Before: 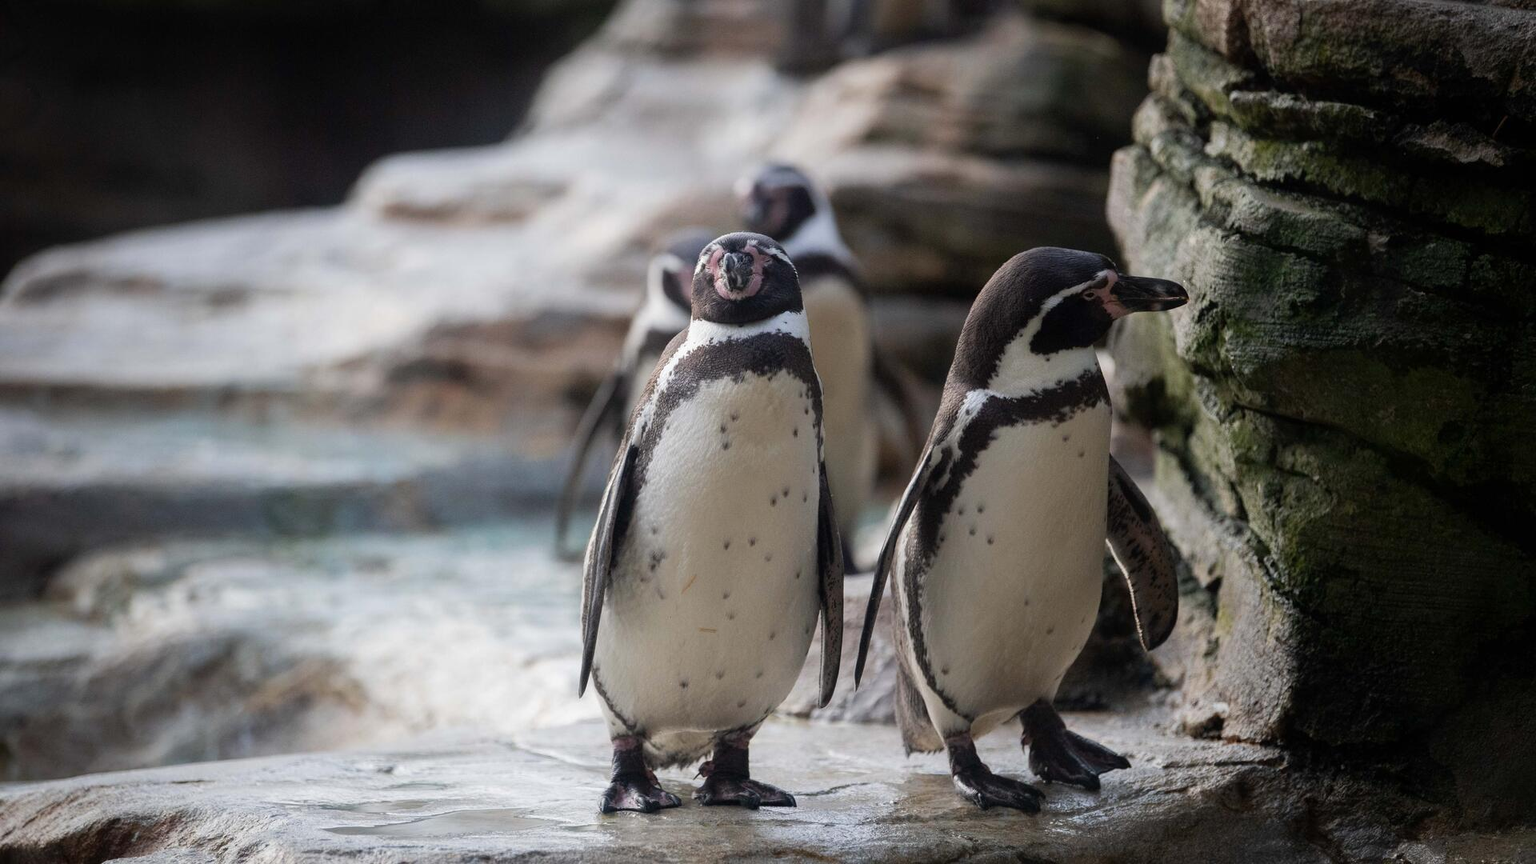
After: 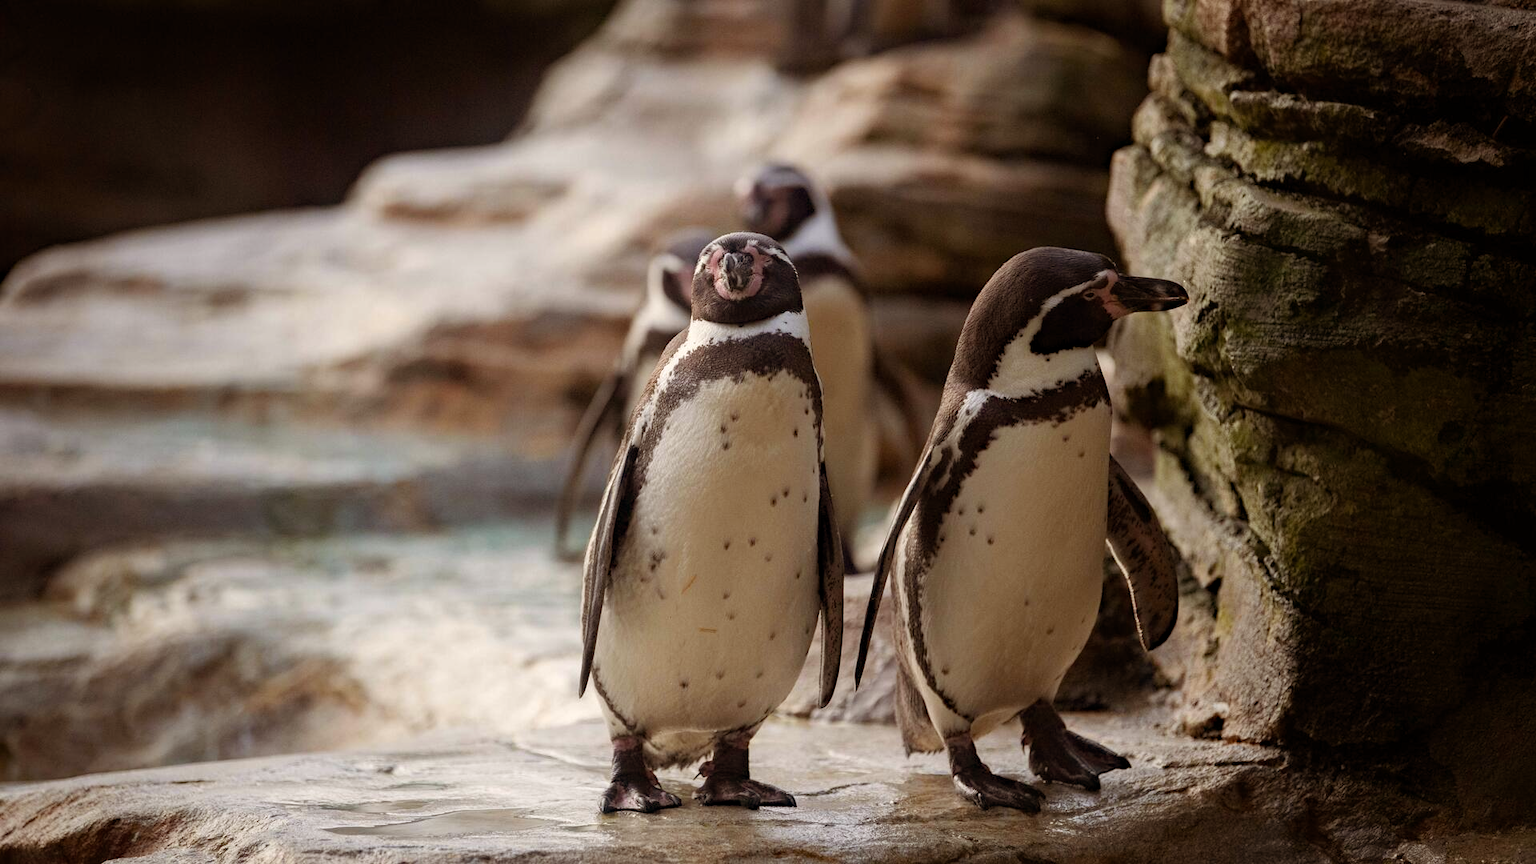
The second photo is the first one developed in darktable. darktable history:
color balance rgb: shadows lift › chroma 4.41%, shadows lift › hue 27°, power › chroma 2.5%, power › hue 70°, highlights gain › chroma 1%, highlights gain › hue 27°, saturation formula JzAzBz (2021)
haze removal: compatibility mode true, adaptive false
